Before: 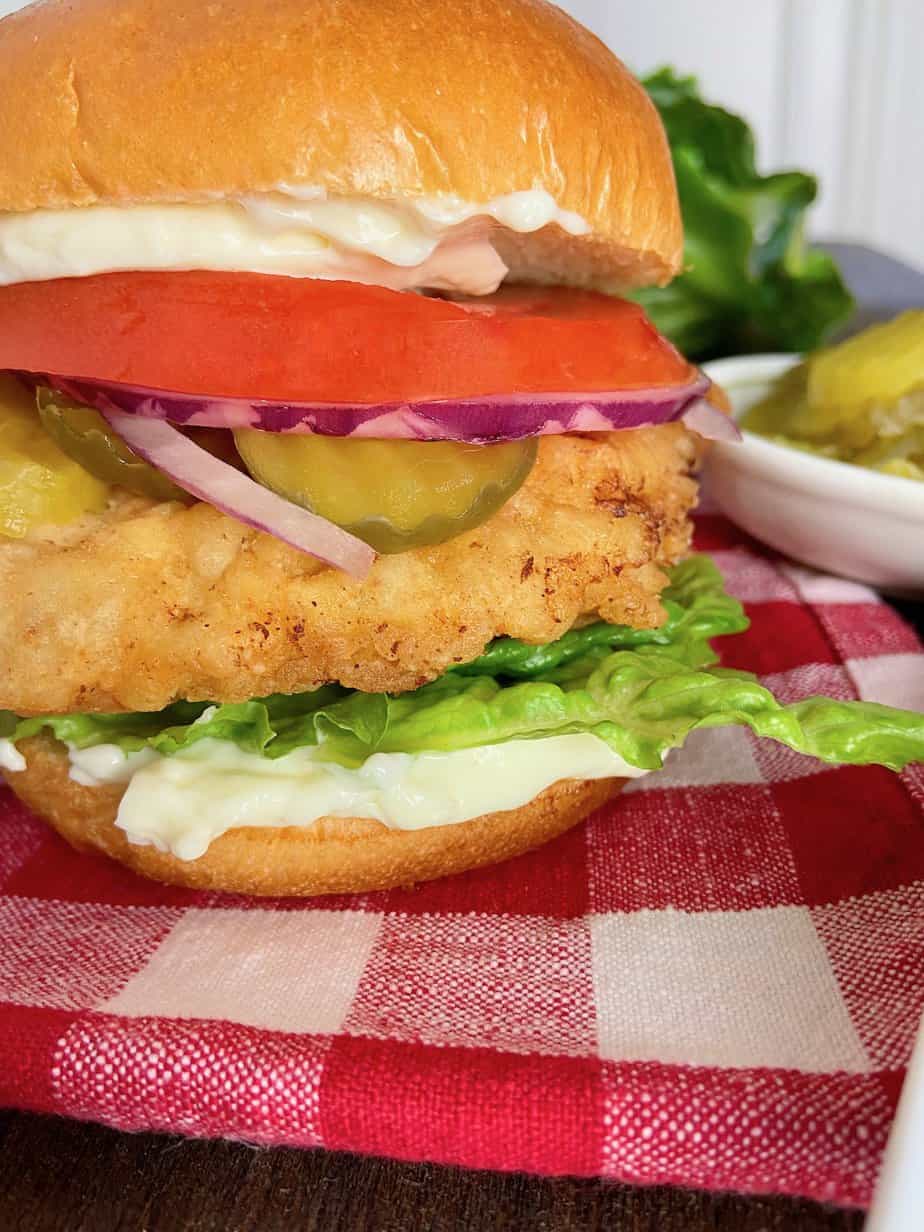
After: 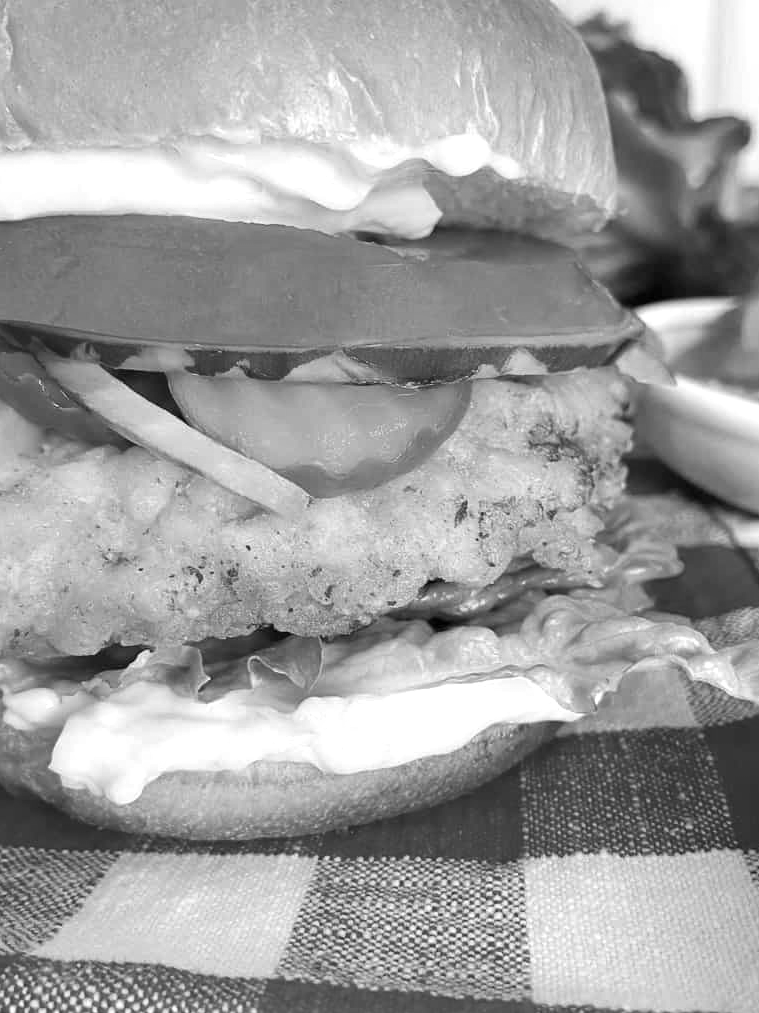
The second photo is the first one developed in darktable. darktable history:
crop and rotate: left 7.196%, top 4.574%, right 10.605%, bottom 13.178%
color balance rgb: perceptual saturation grading › global saturation 25%, perceptual saturation grading › highlights -50%, perceptual saturation grading › shadows 30%, perceptual brilliance grading › global brilliance 12%, global vibrance 20%
color correction: highlights a* 17.03, highlights b* 0.205, shadows a* -15.38, shadows b* -14.56, saturation 1.5
monochrome: on, module defaults
